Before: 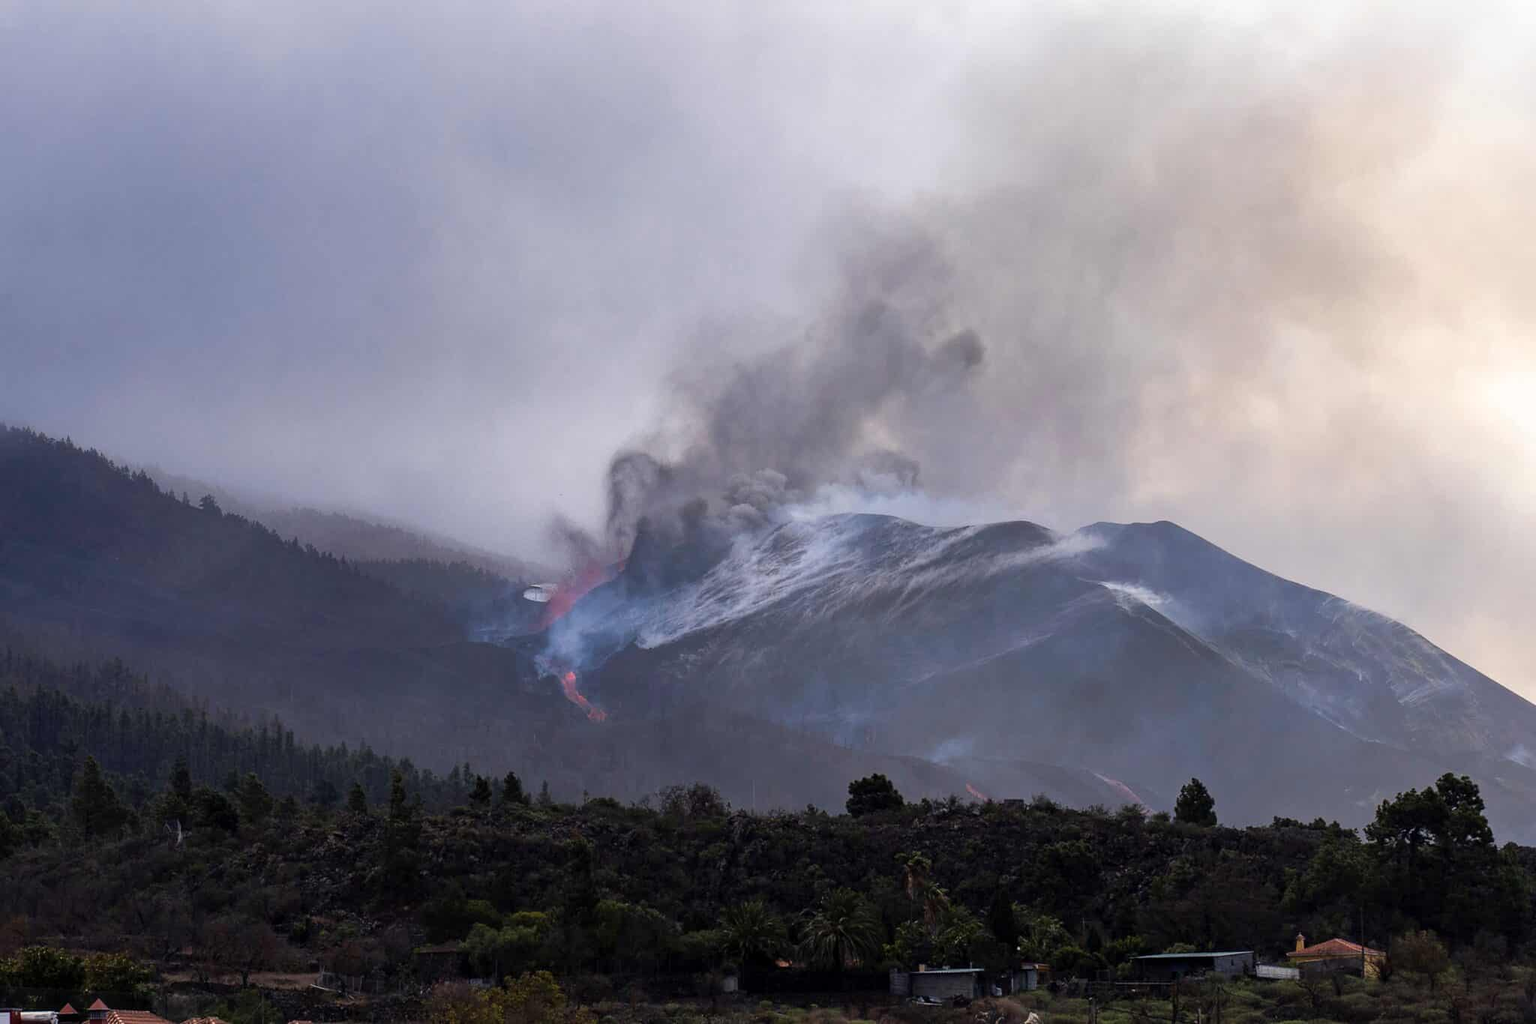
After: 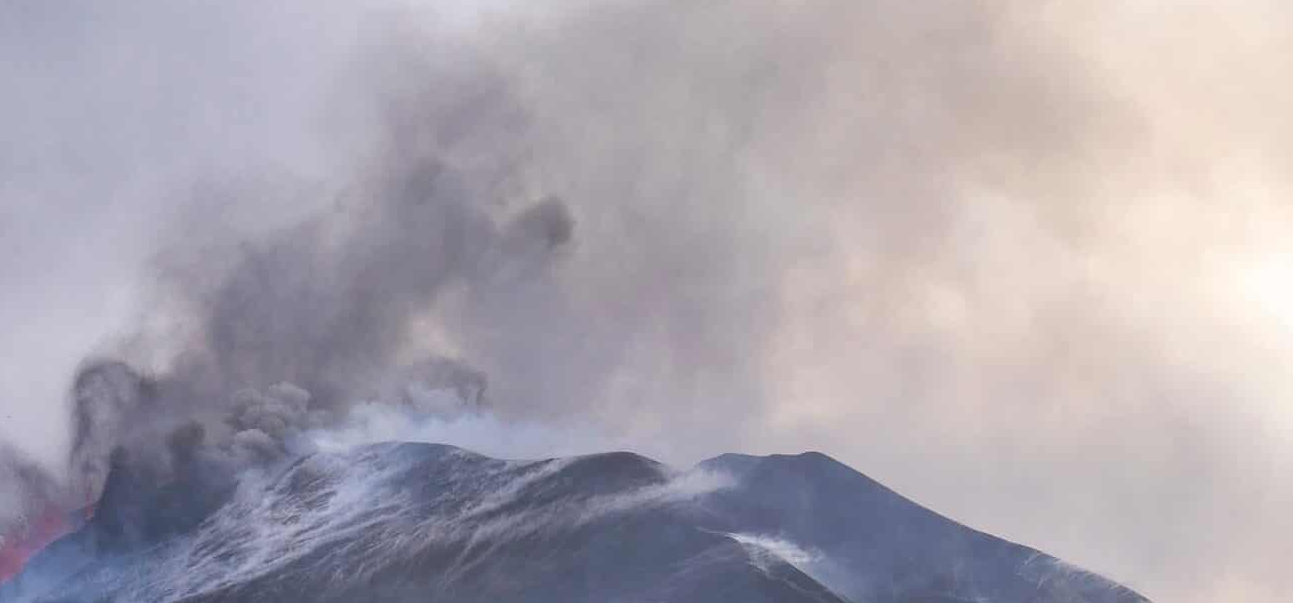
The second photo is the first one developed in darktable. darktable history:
crop: left 36.13%, top 17.861%, right 0.692%, bottom 37.978%
